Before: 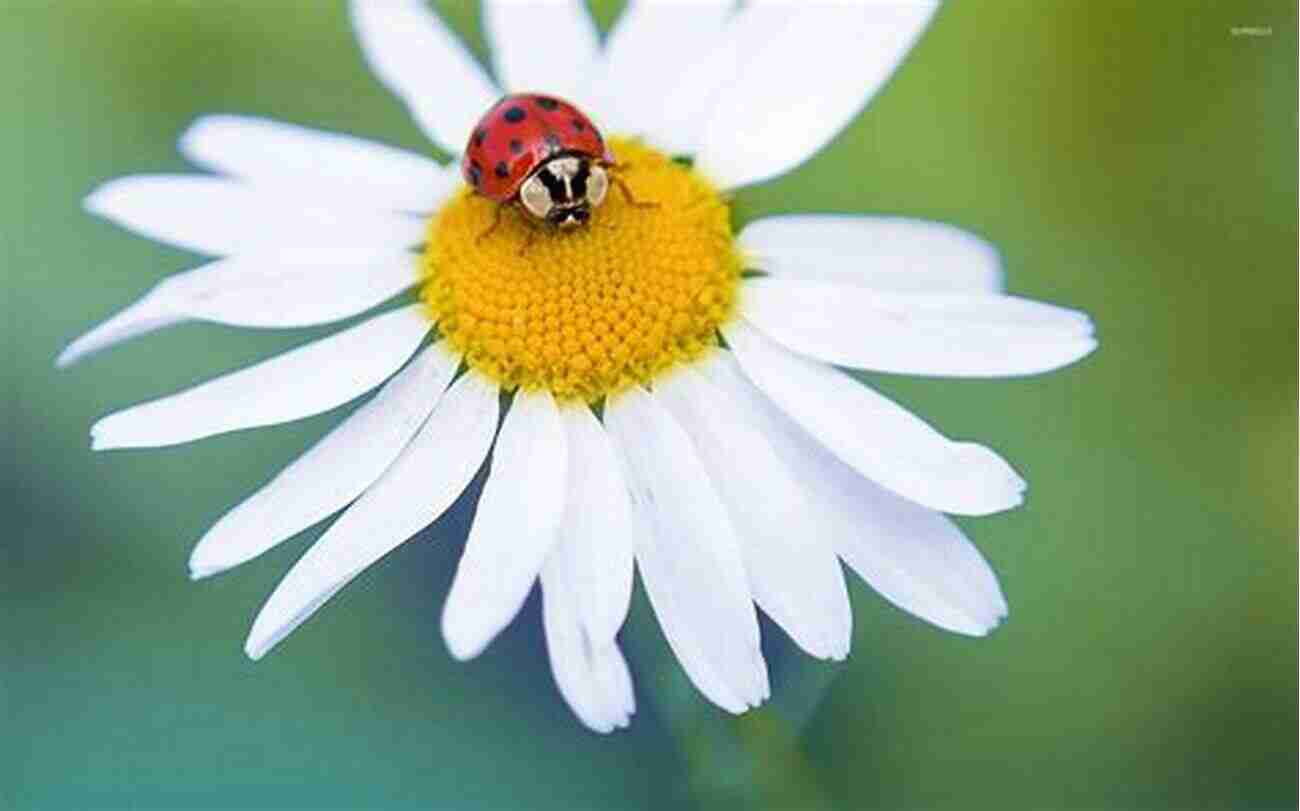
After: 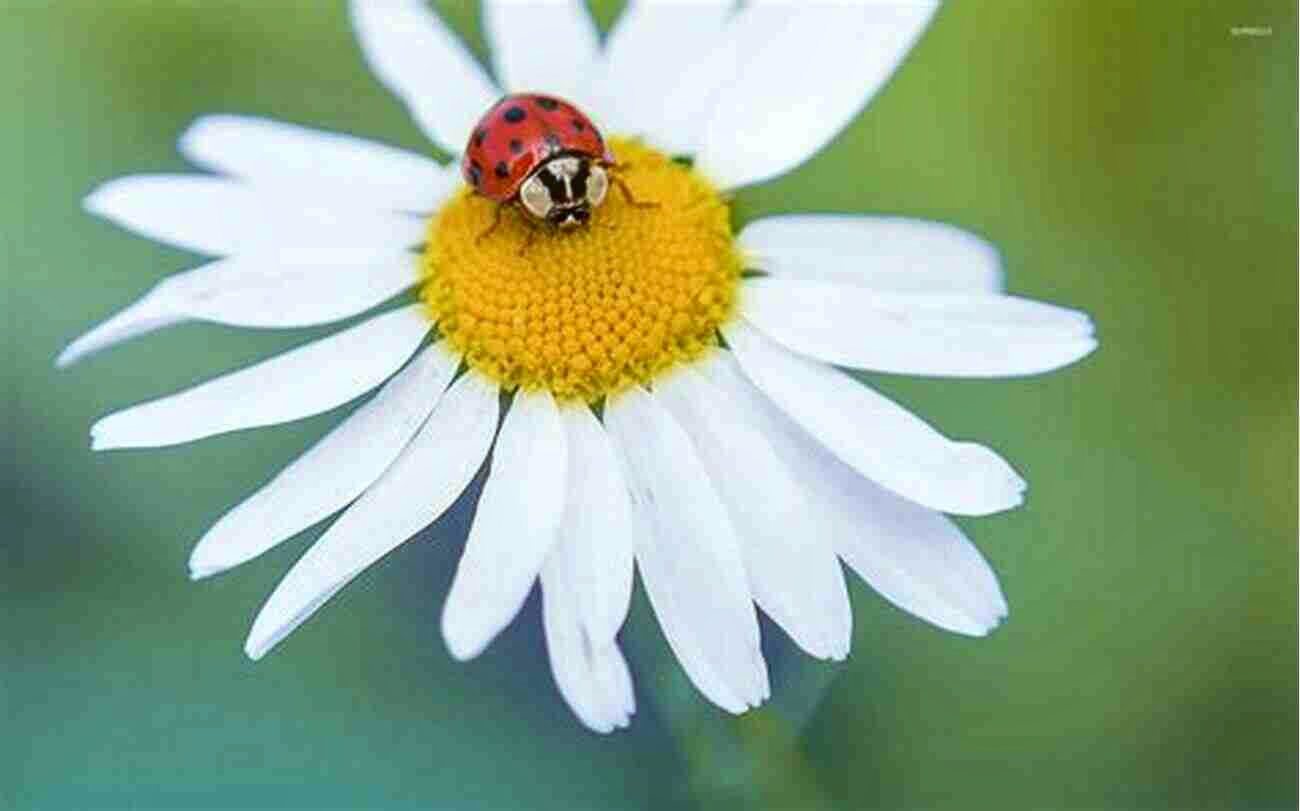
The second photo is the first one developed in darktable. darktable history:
color balance: lift [1.004, 1.002, 1.002, 0.998], gamma [1, 1.007, 1.002, 0.993], gain [1, 0.977, 1.013, 1.023], contrast -3.64%
local contrast: on, module defaults
